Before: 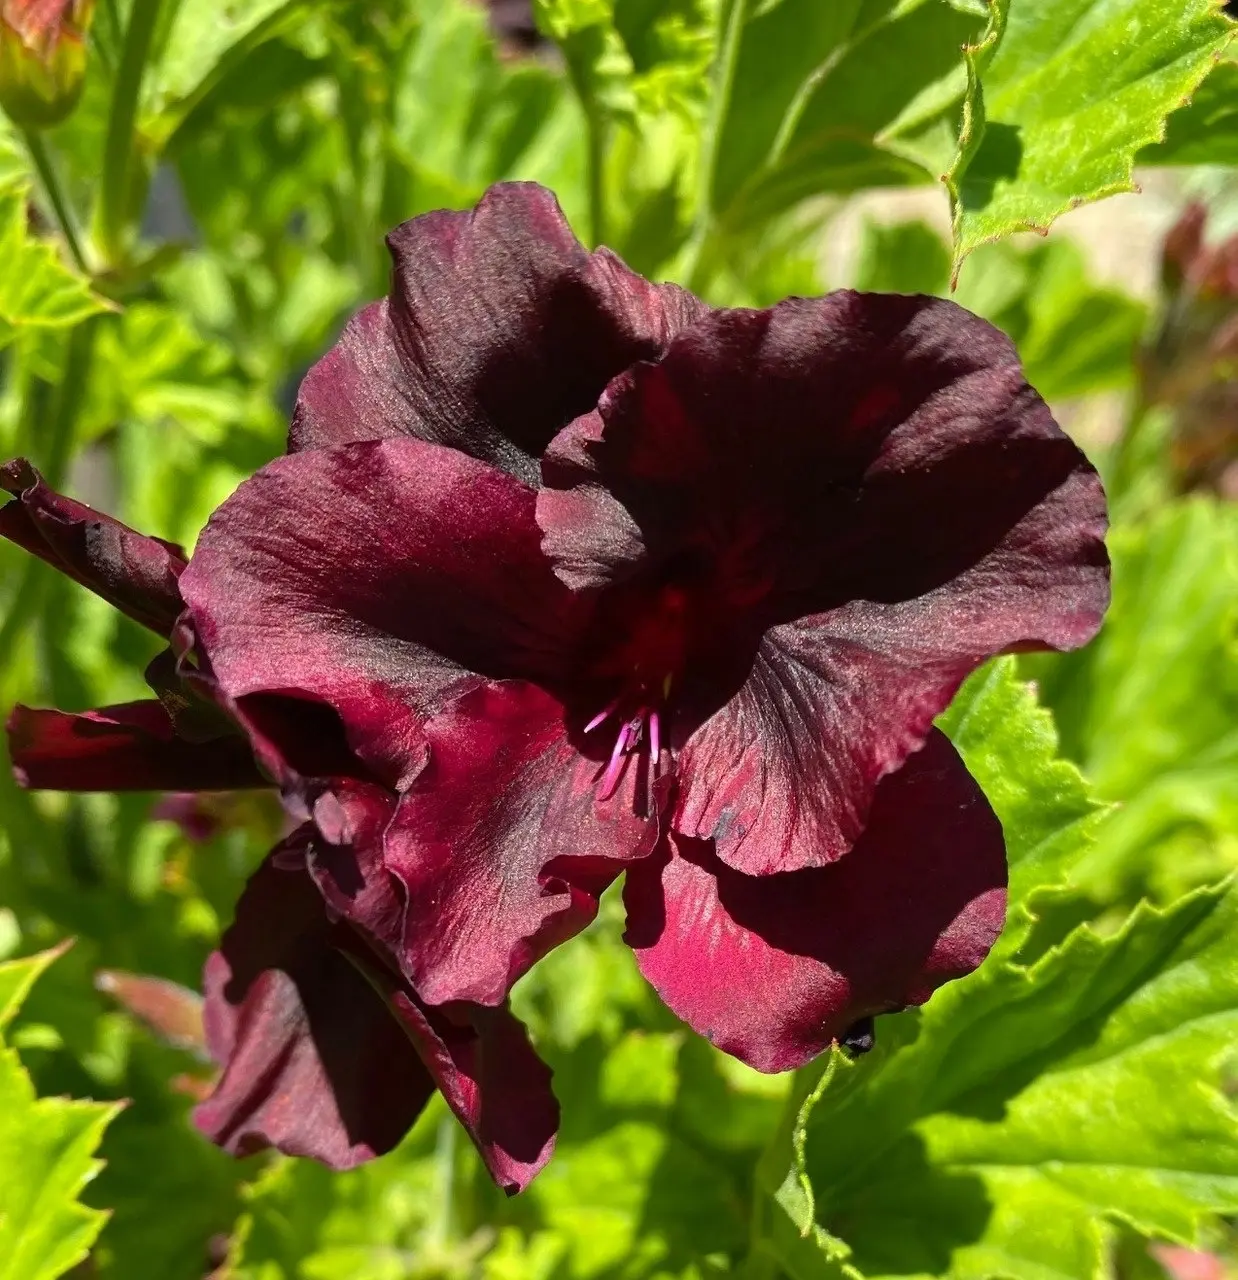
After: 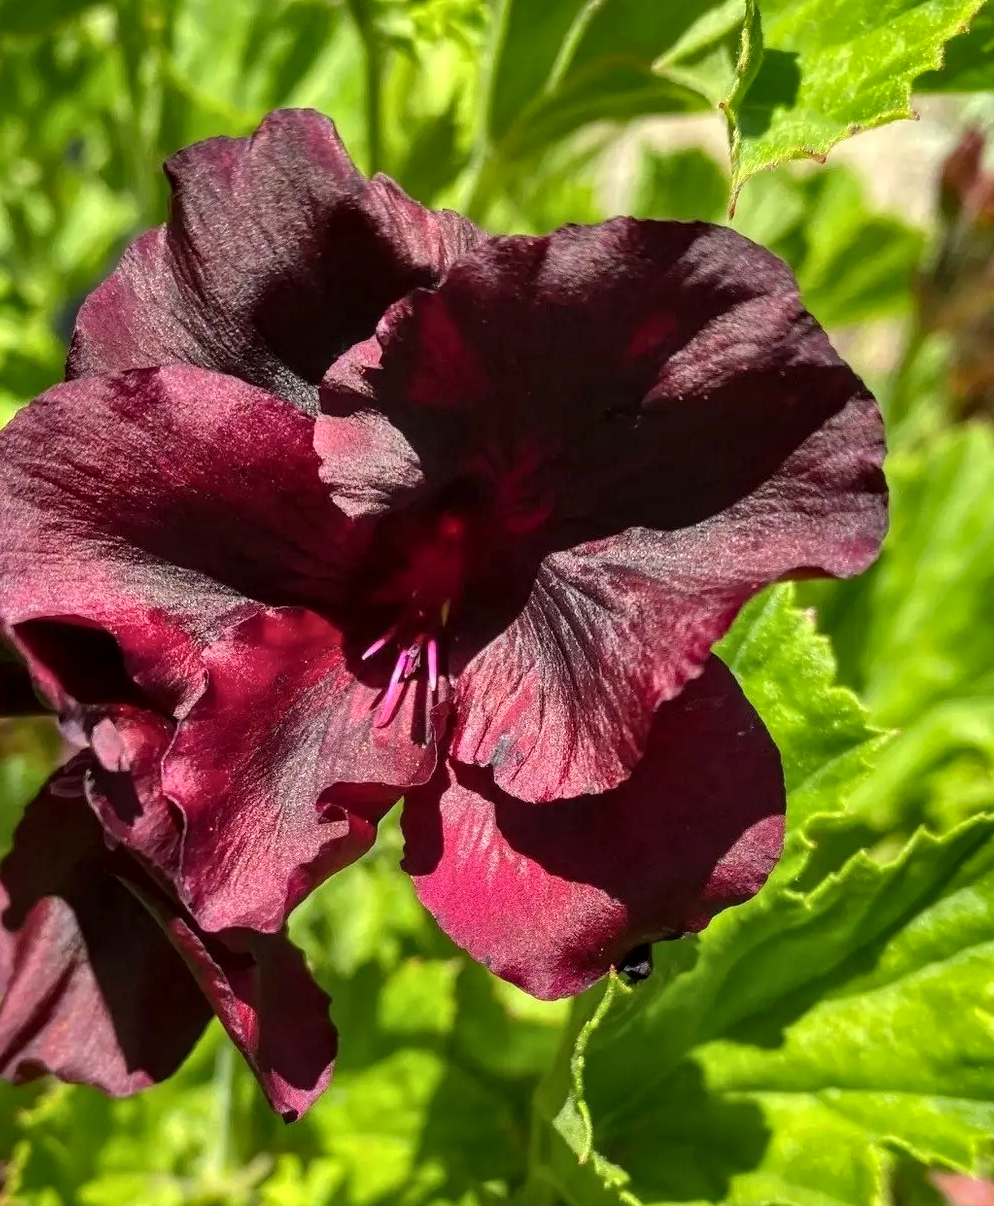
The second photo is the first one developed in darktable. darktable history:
shadows and highlights: soften with gaussian
local contrast: on, module defaults
crop and rotate: left 17.959%, top 5.771%, right 1.742%
